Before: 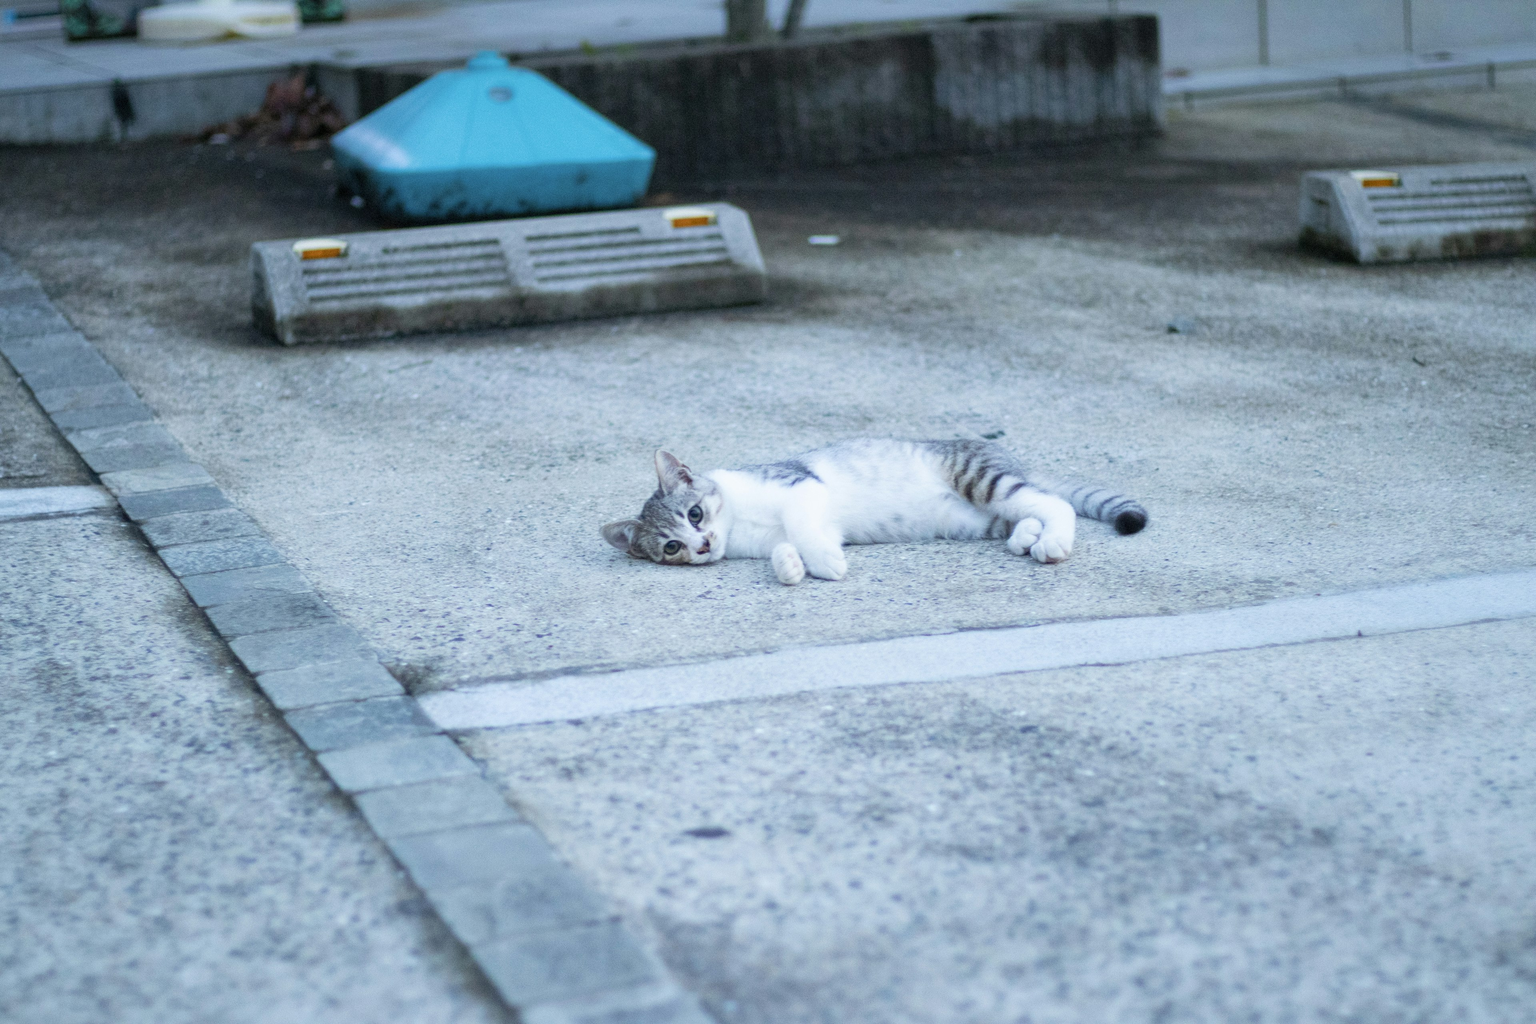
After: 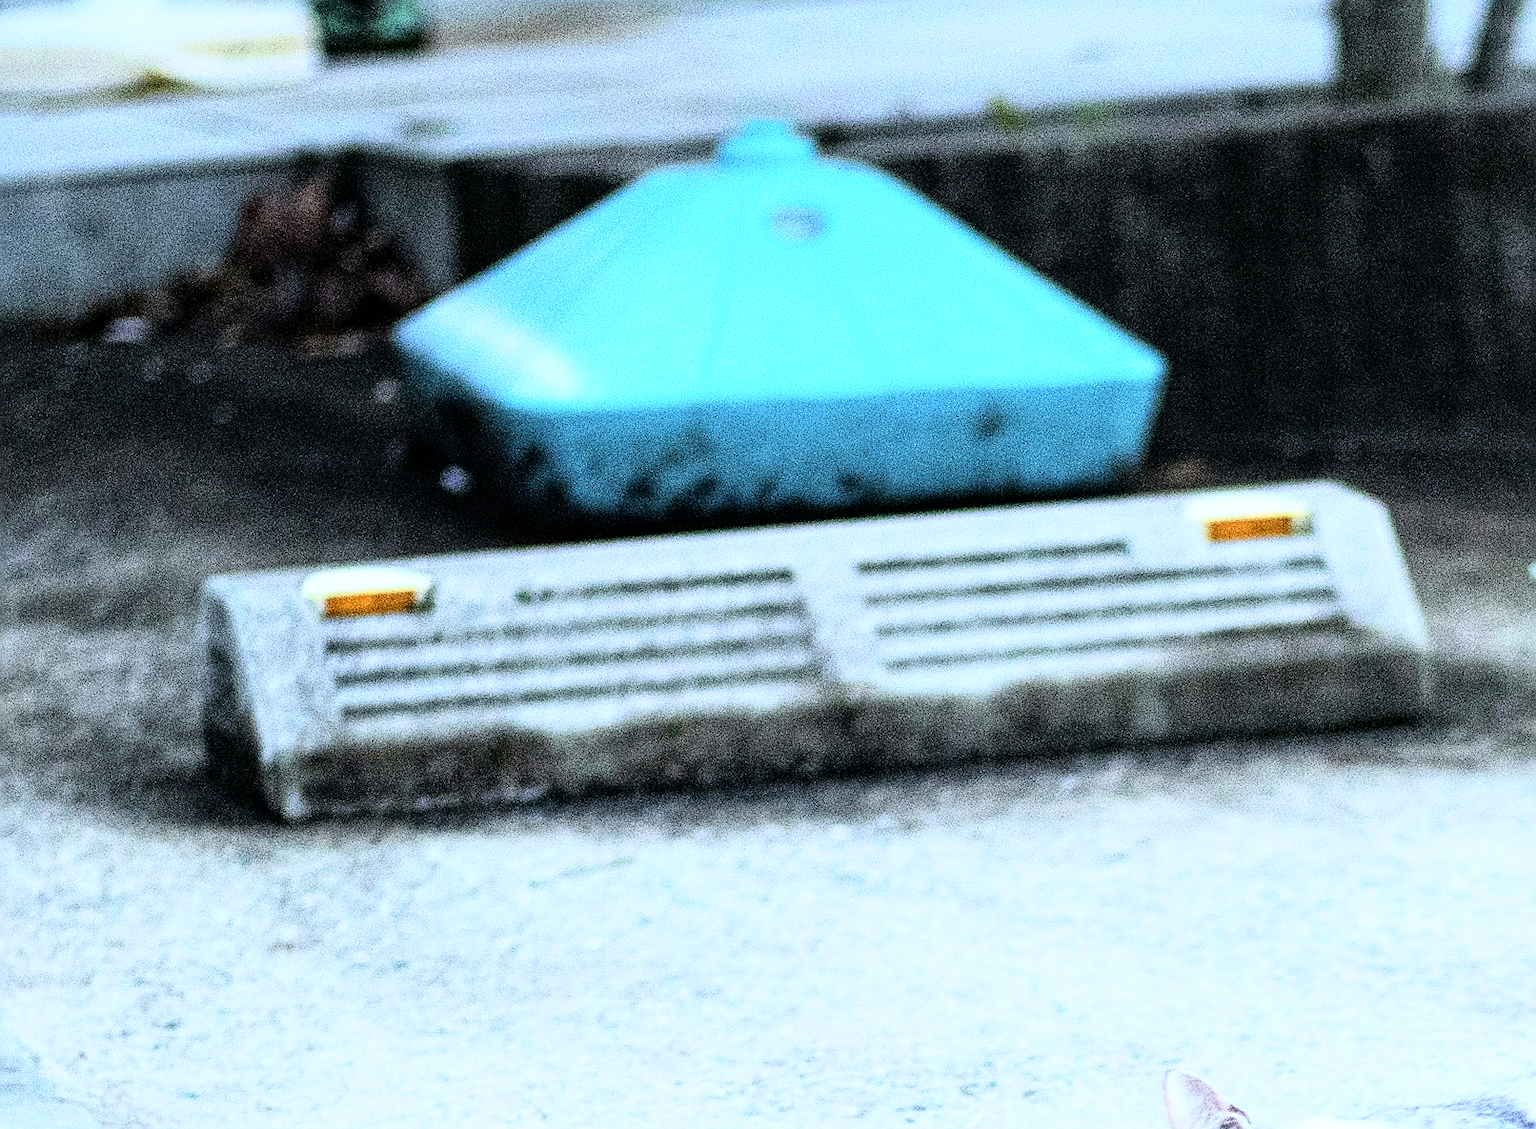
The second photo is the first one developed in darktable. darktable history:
rgb curve: curves: ch0 [(0, 0) (0.21, 0.15) (0.24, 0.21) (0.5, 0.75) (0.75, 0.96) (0.89, 0.99) (1, 1)]; ch1 [(0, 0.02) (0.21, 0.13) (0.25, 0.2) (0.5, 0.67) (0.75, 0.9) (0.89, 0.97) (1, 1)]; ch2 [(0, 0.02) (0.21, 0.13) (0.25, 0.2) (0.5, 0.67) (0.75, 0.9) (0.89, 0.97) (1, 1)], compensate middle gray true
crop and rotate: left 10.817%, top 0.062%, right 47.194%, bottom 53.626%
sharpen: on, module defaults
local contrast: mode bilateral grid, contrast 28, coarseness 16, detail 115%, midtone range 0.2
